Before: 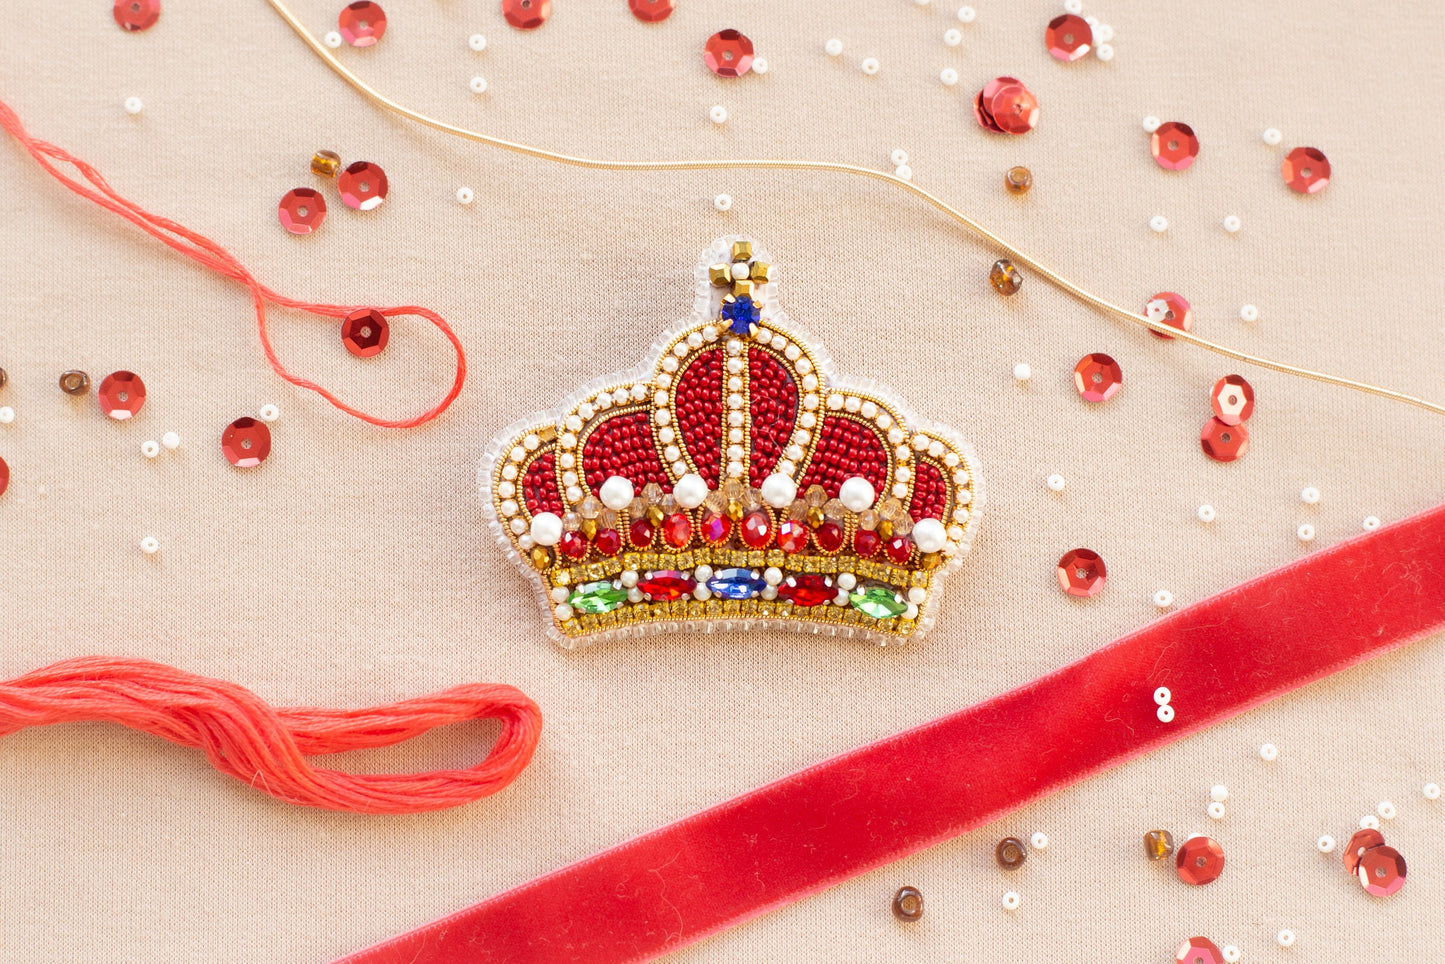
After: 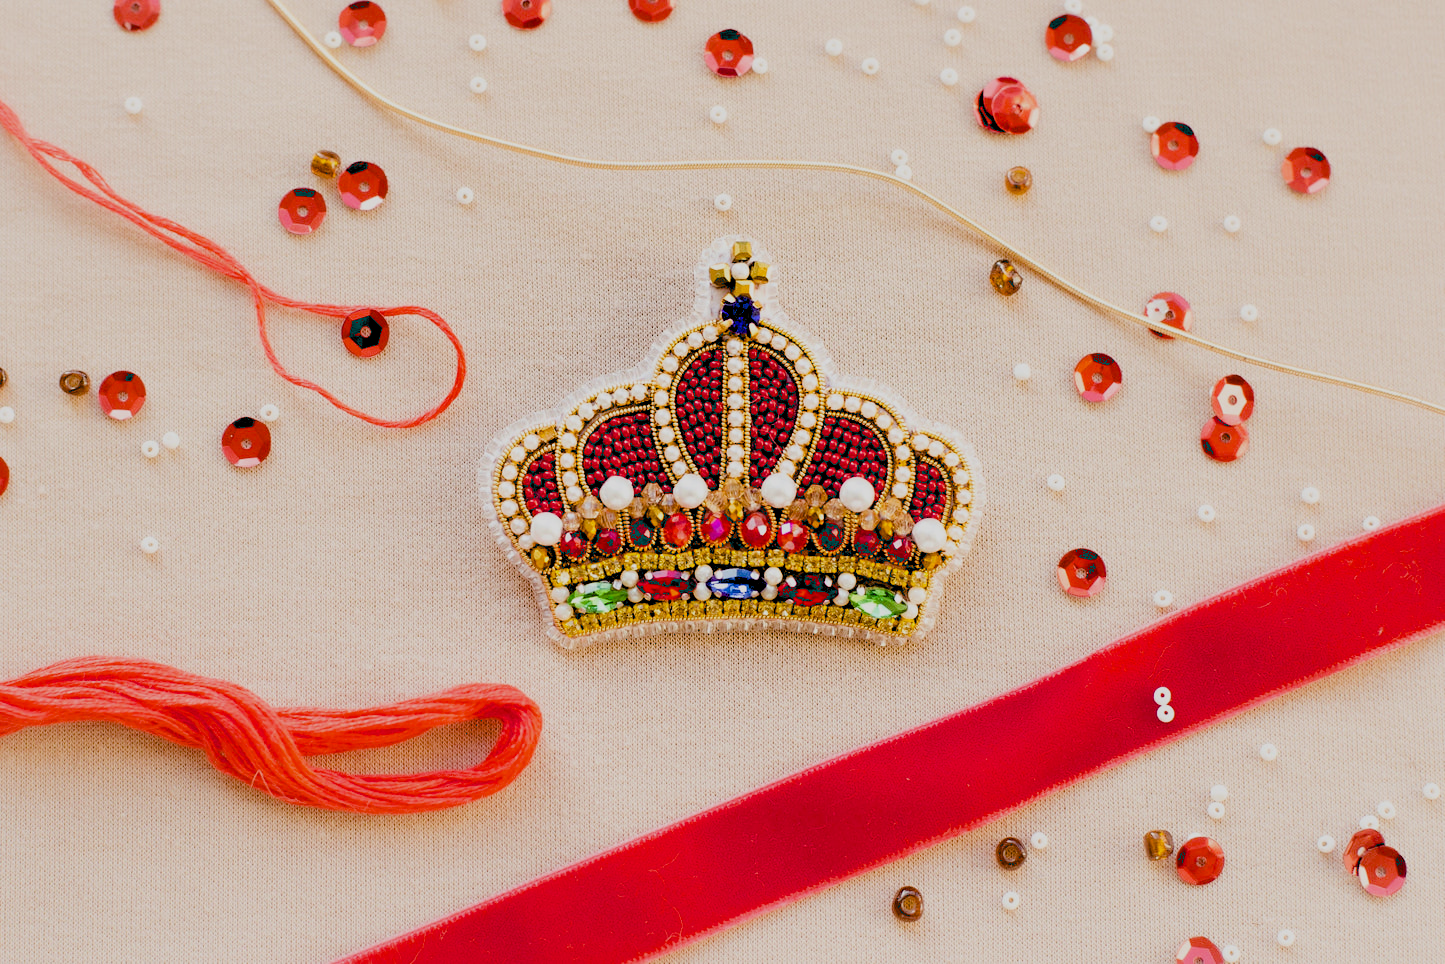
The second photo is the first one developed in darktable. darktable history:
exposure: black level correction 0.056, exposure -0.039 EV, compensate highlight preservation false
rotate and perspective: automatic cropping original format, crop left 0, crop top 0
white balance: red 1, blue 1
filmic rgb: black relative exposure -7.65 EV, white relative exposure 4.56 EV, hardness 3.61, contrast 1.106
